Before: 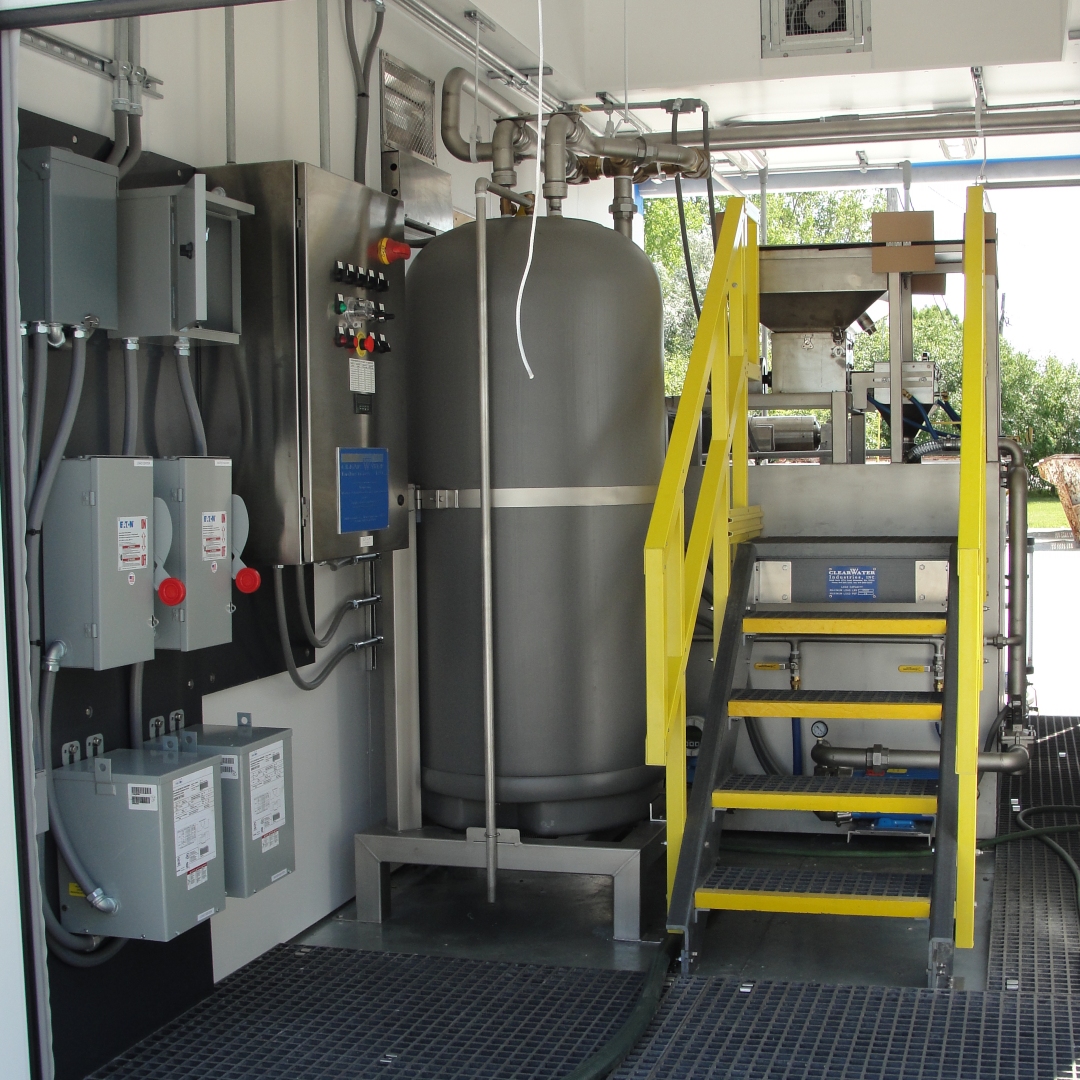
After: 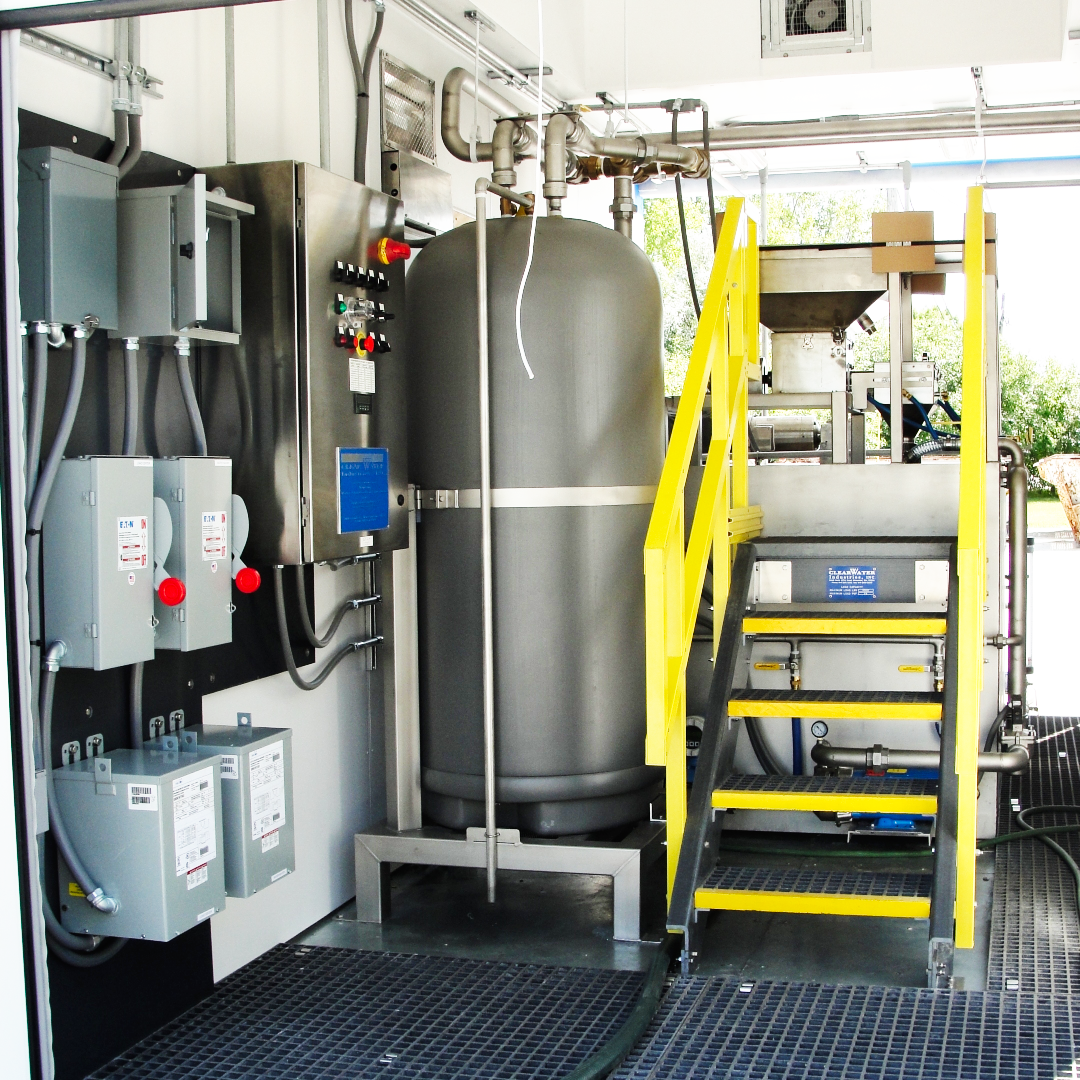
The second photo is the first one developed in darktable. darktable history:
tone equalizer: on, module defaults
shadows and highlights: shadows 37.27, highlights -28.18, soften with gaussian
base curve: curves: ch0 [(0, 0) (0.007, 0.004) (0.027, 0.03) (0.046, 0.07) (0.207, 0.54) (0.442, 0.872) (0.673, 0.972) (1, 1)], preserve colors none
